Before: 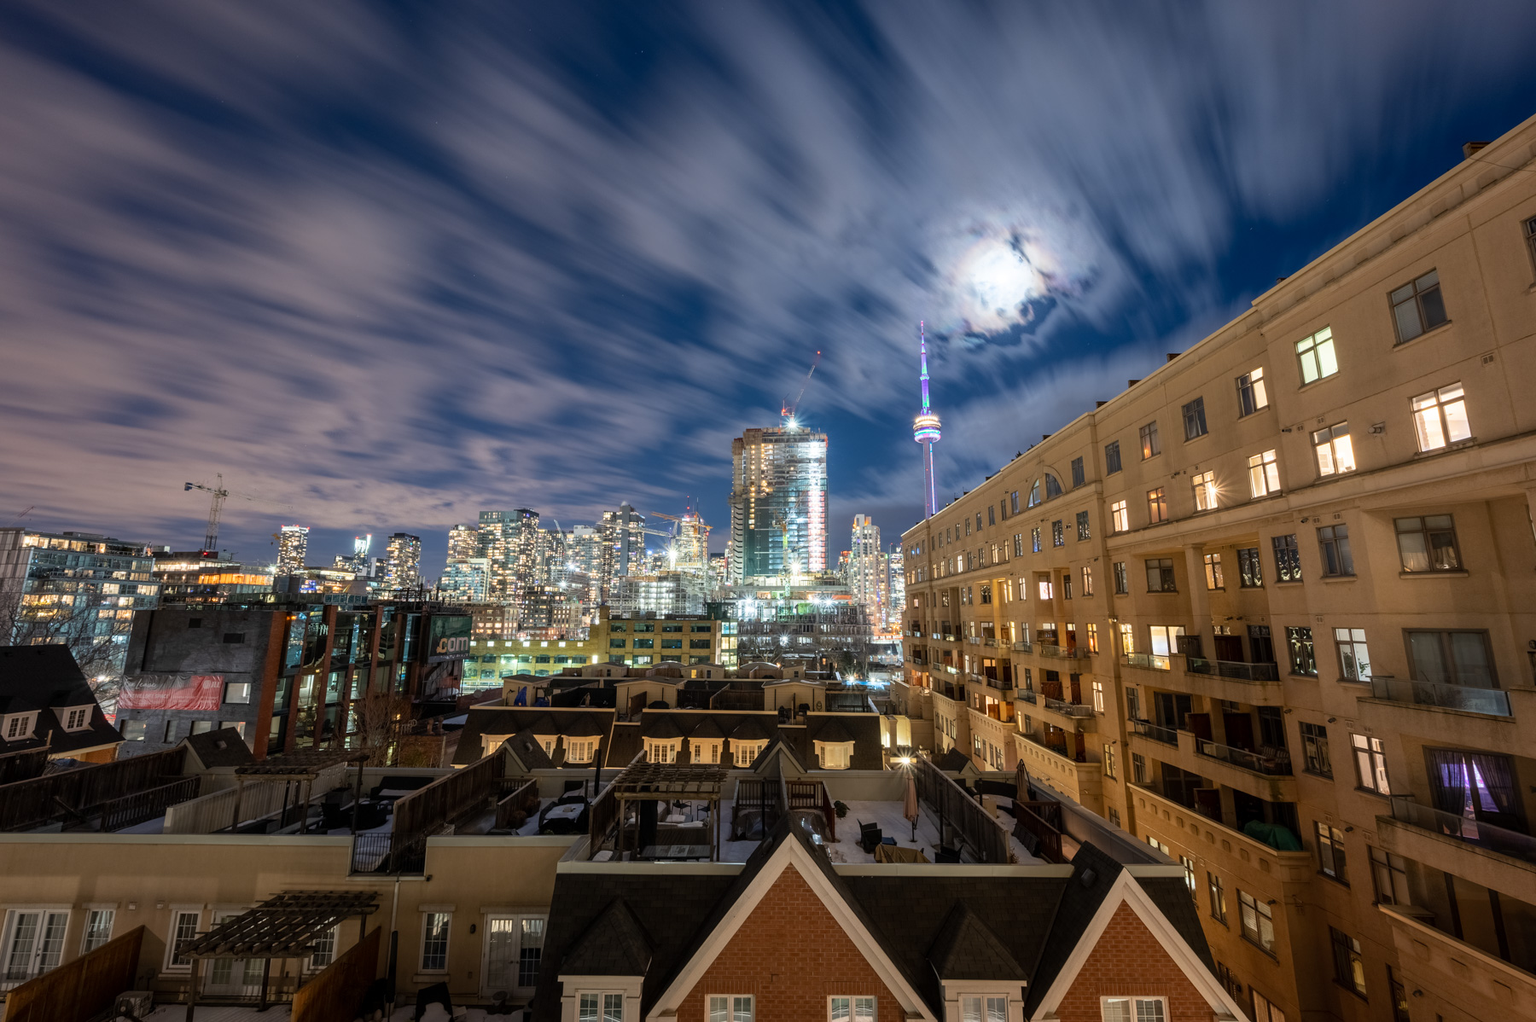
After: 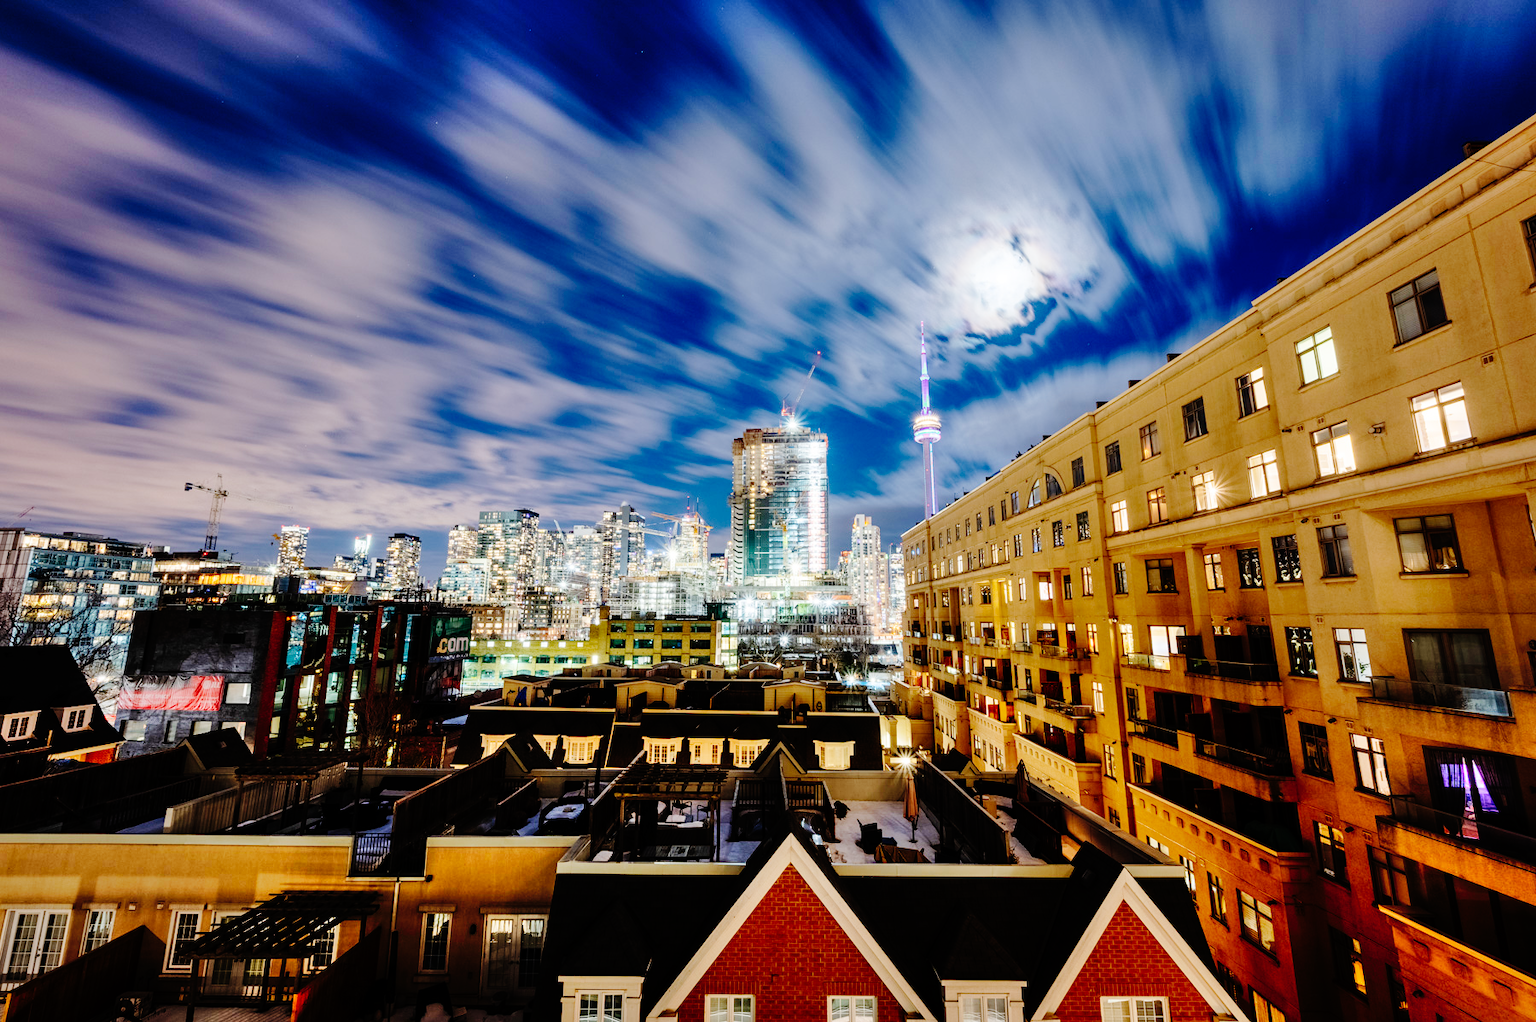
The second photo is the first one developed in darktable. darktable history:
base curve: curves: ch0 [(0, 0) (0.036, 0.01) (0.123, 0.254) (0.258, 0.504) (0.507, 0.748) (1, 1)], preserve colors none
shadows and highlights: soften with gaussian
